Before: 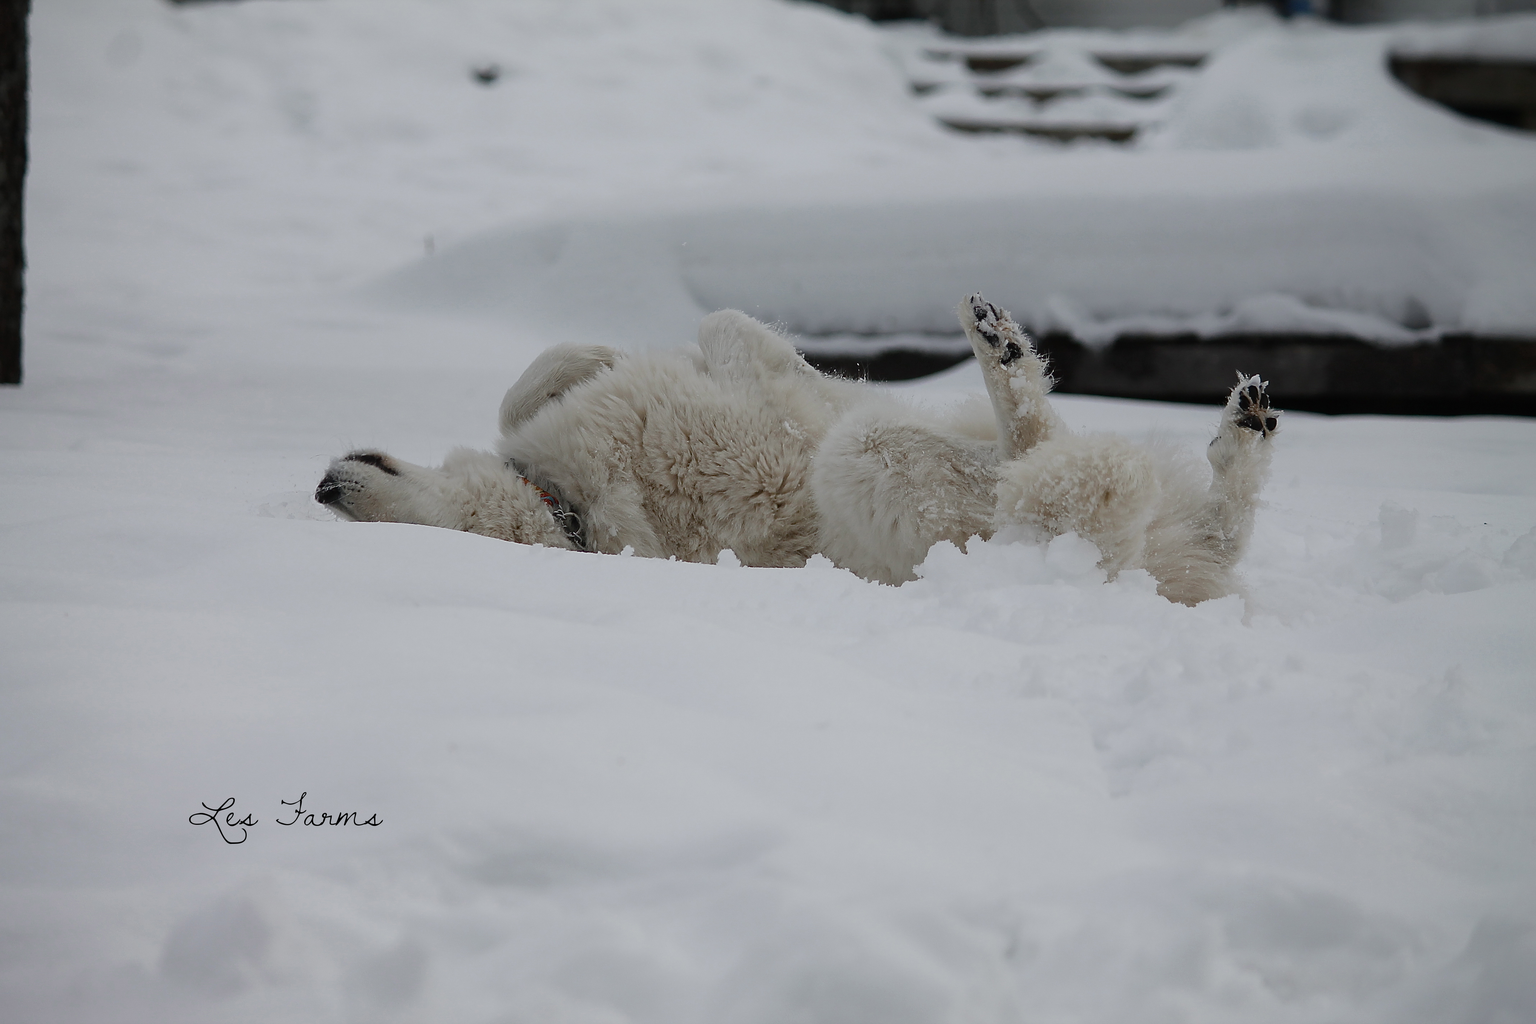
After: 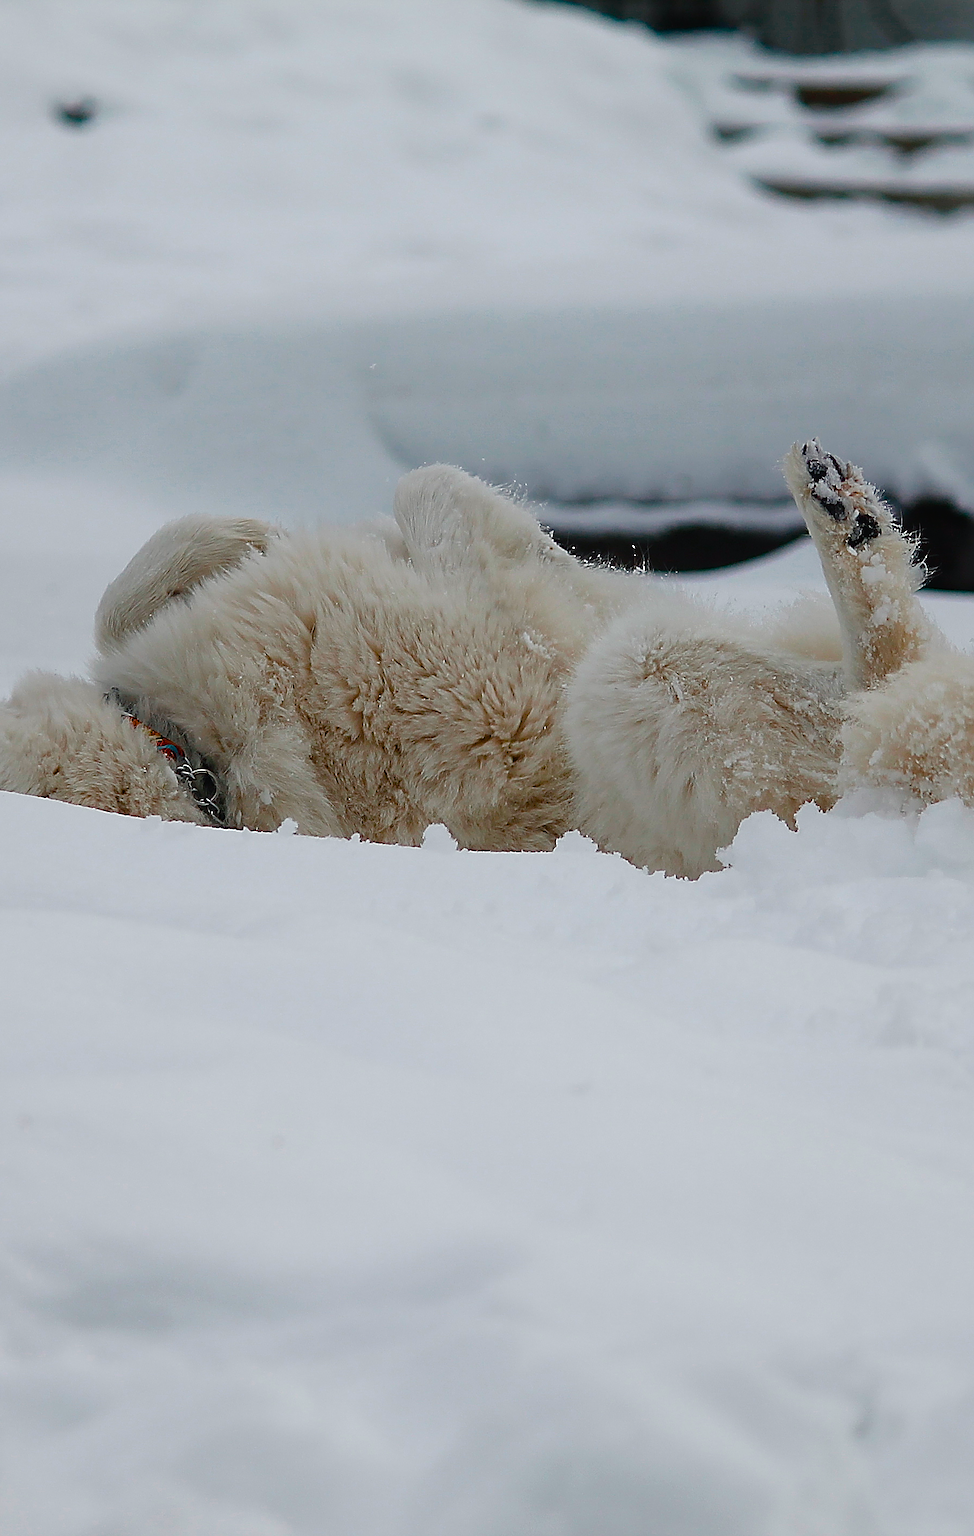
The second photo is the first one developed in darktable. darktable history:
exposure: black level correction -0.003, exposure 0.035 EV, compensate highlight preservation false
color balance rgb: shadows lift › chroma 2.009%, shadows lift › hue 250.23°, perceptual saturation grading › global saturation 20%, perceptual saturation grading › highlights -24.864%, perceptual saturation grading › shadows 50.098%, global vibrance 35.226%, contrast 10.059%
sharpen: amount 0.492
crop: left 28.375%, right 29.323%
